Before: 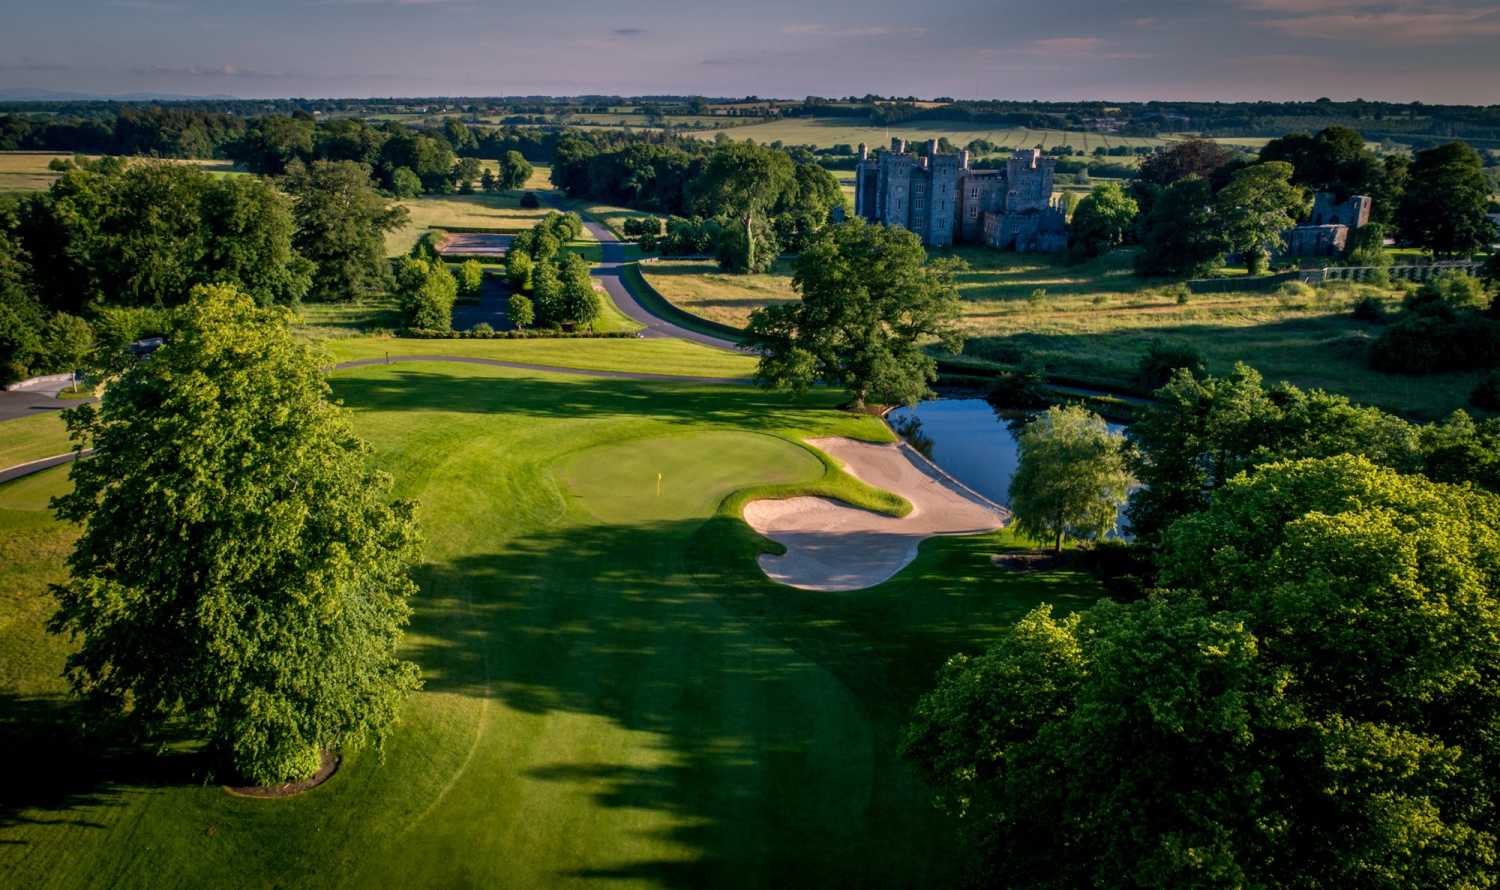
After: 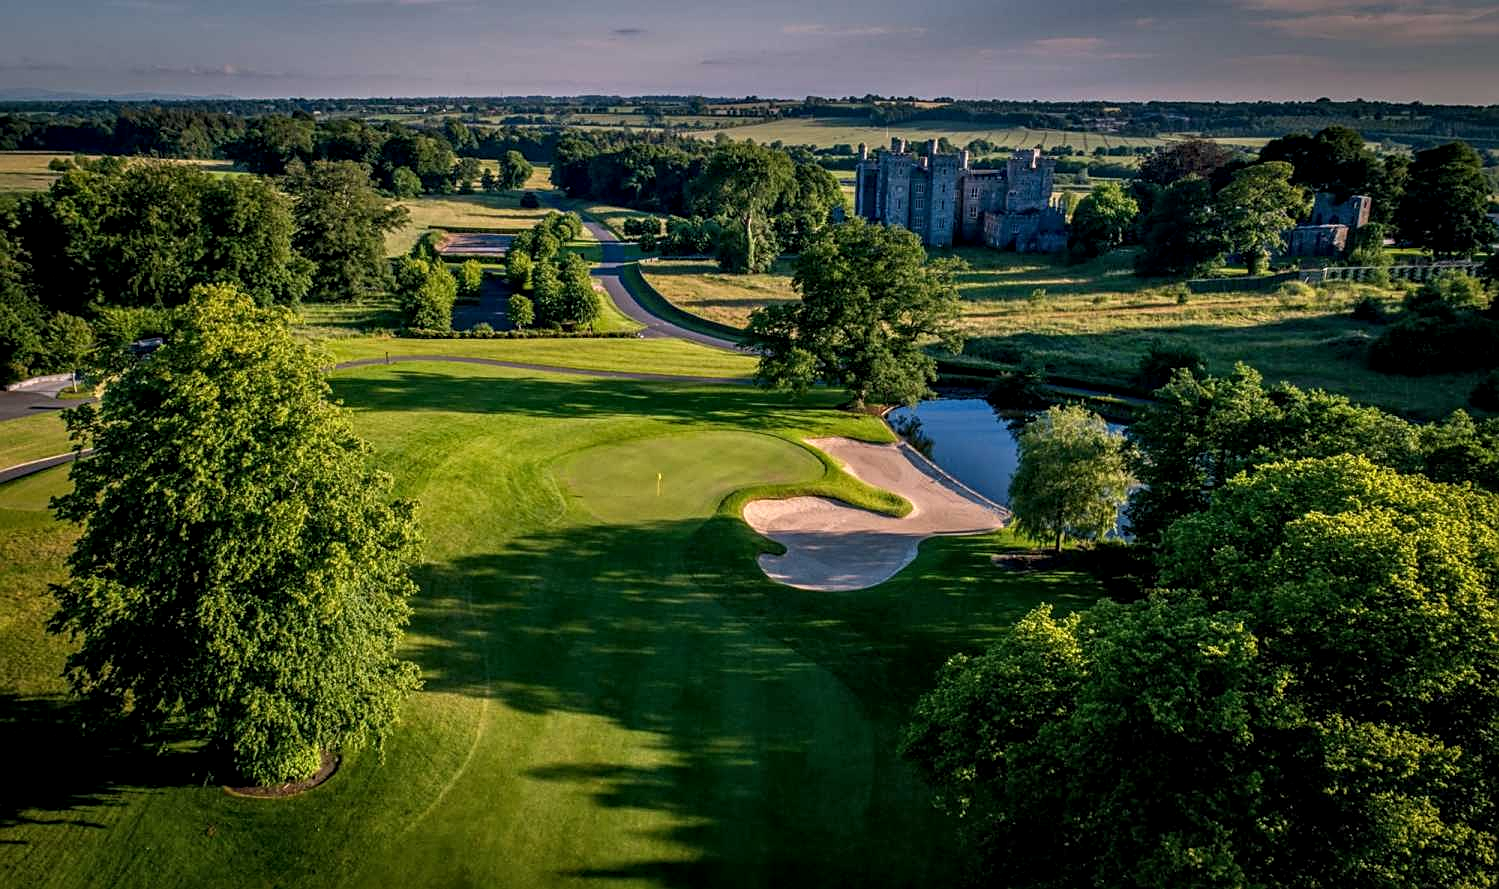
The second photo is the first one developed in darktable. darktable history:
sharpen: on, module defaults
local contrast: on, module defaults
crop: left 0.051%
exposure: compensate highlight preservation false
